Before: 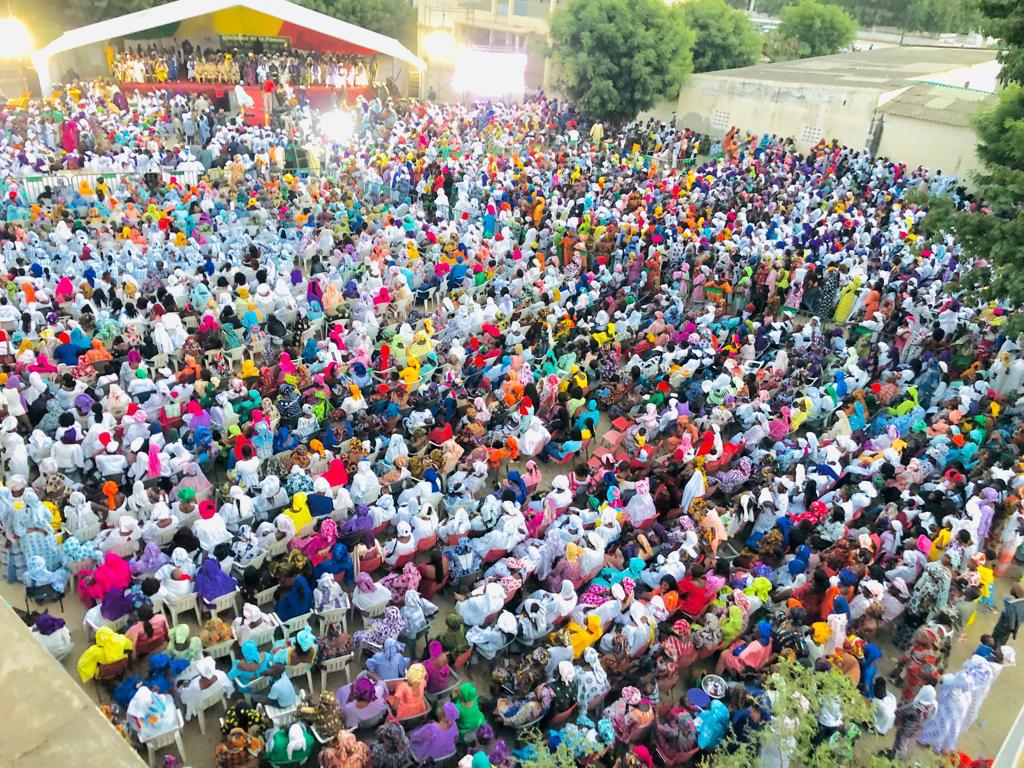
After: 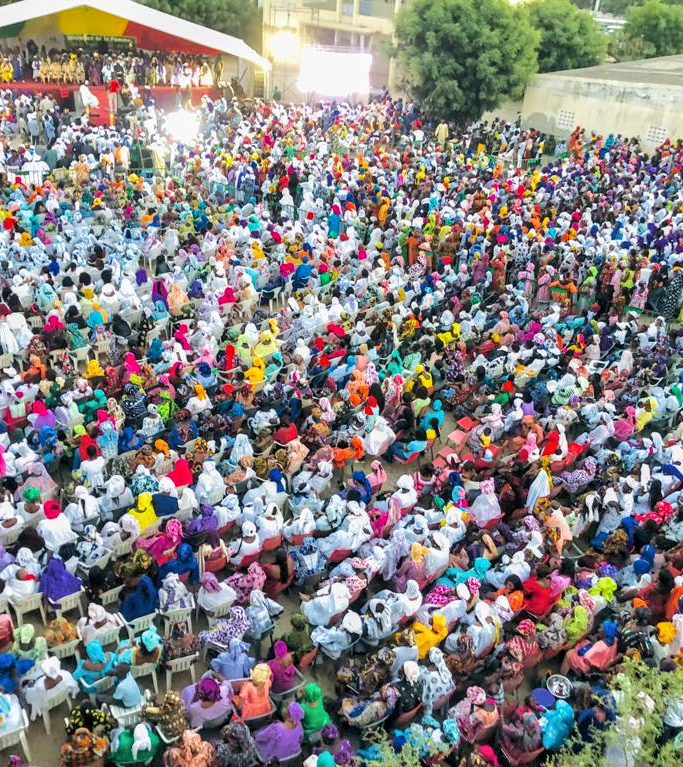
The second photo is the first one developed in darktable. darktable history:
crop and rotate: left 15.182%, right 18.11%
local contrast: on, module defaults
shadows and highlights: shadows 53.02, soften with gaussian
